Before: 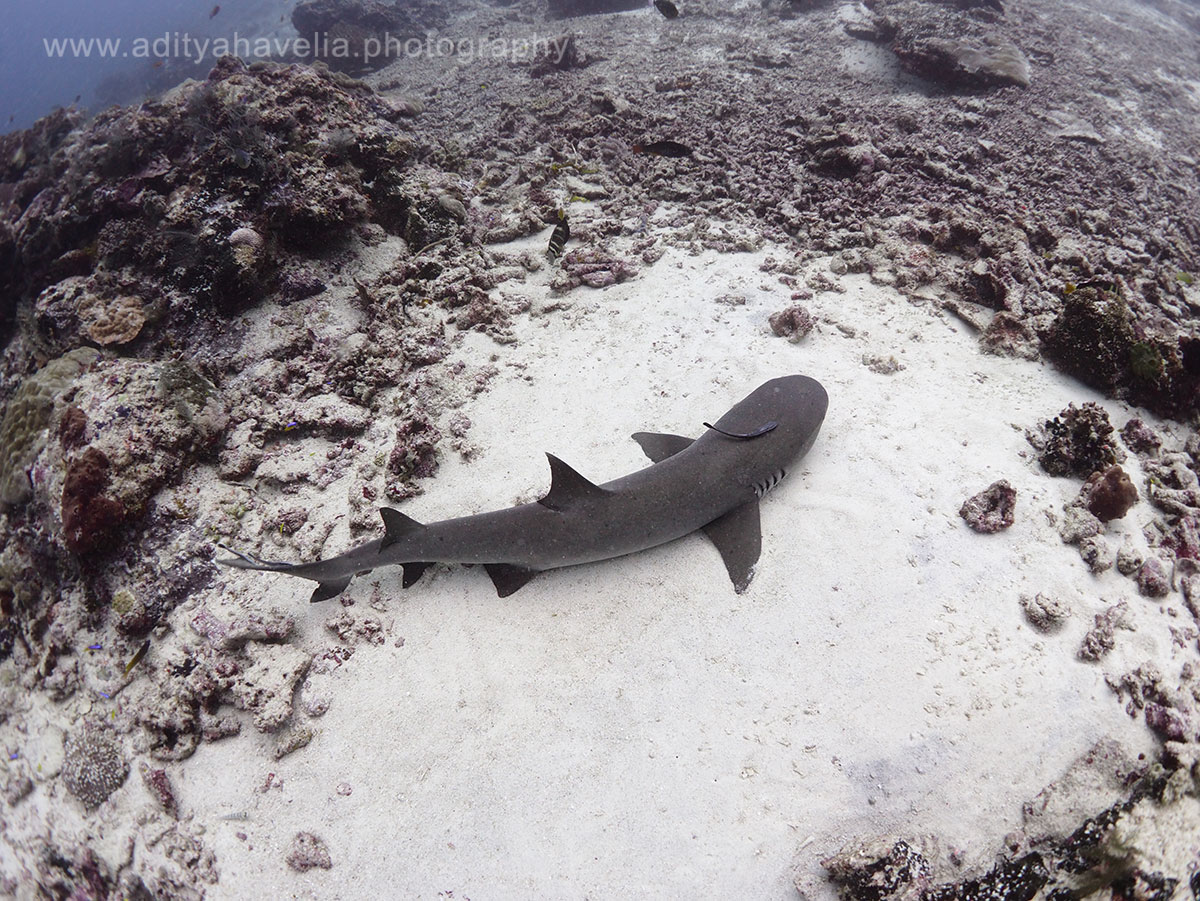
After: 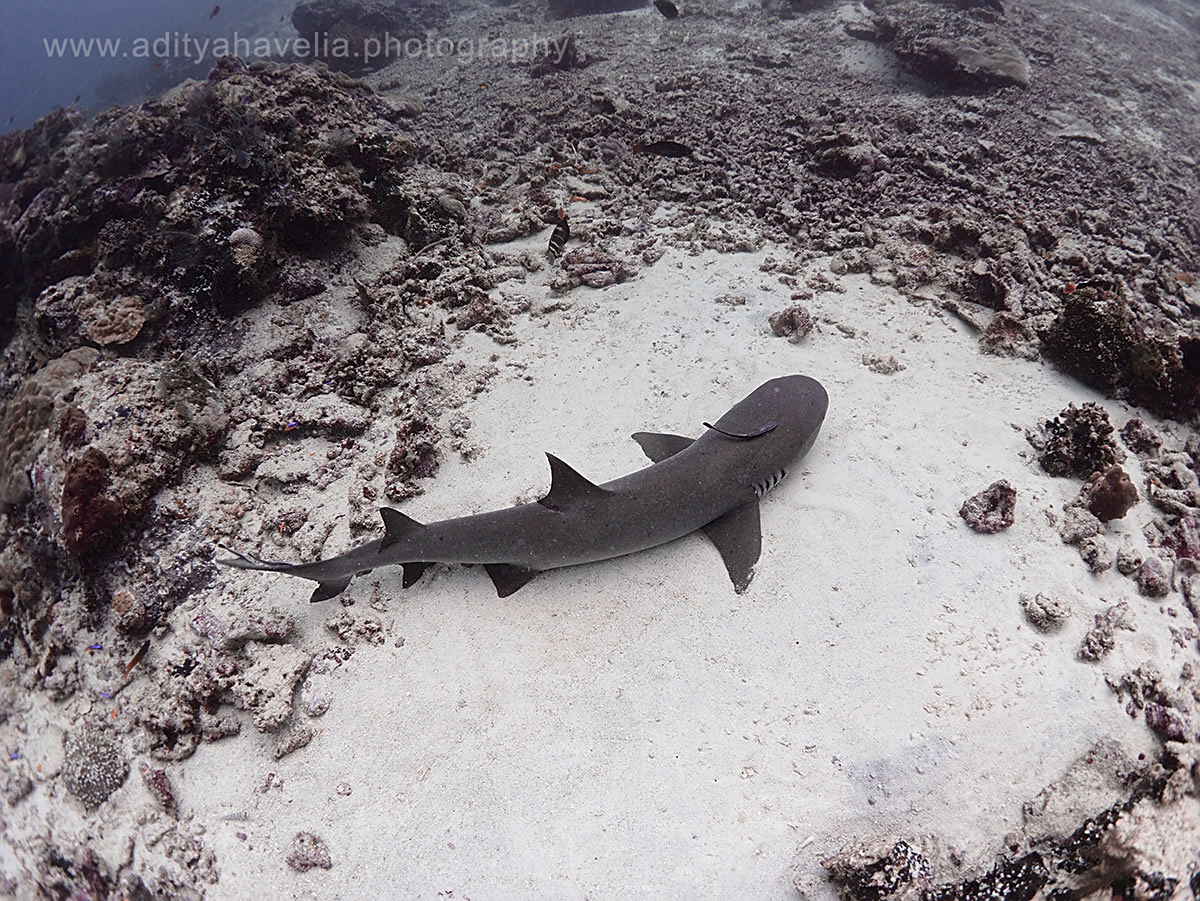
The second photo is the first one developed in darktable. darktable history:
sharpen: on, module defaults
graduated density: on, module defaults
color zones: curves: ch2 [(0, 0.5) (0.084, 0.497) (0.323, 0.335) (0.4, 0.497) (1, 0.5)], process mode strong
